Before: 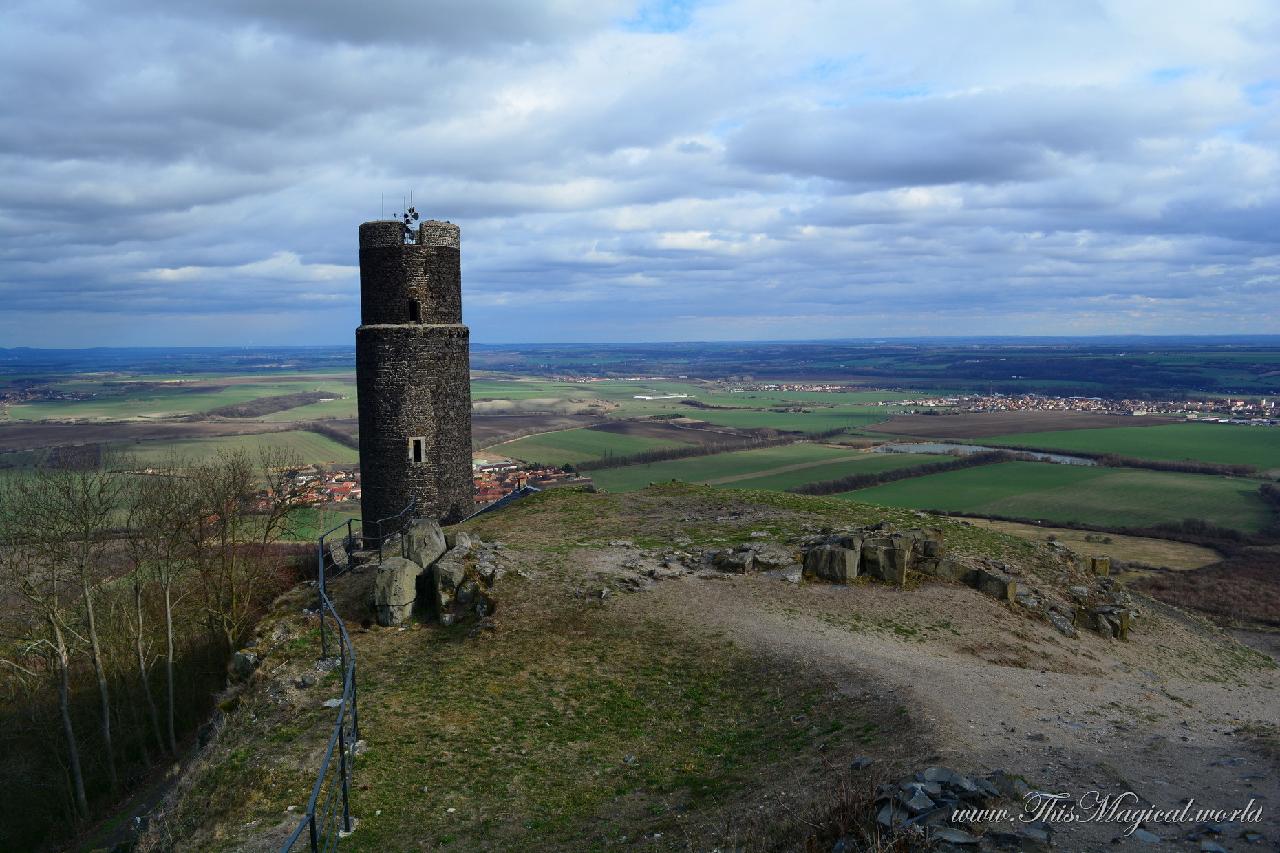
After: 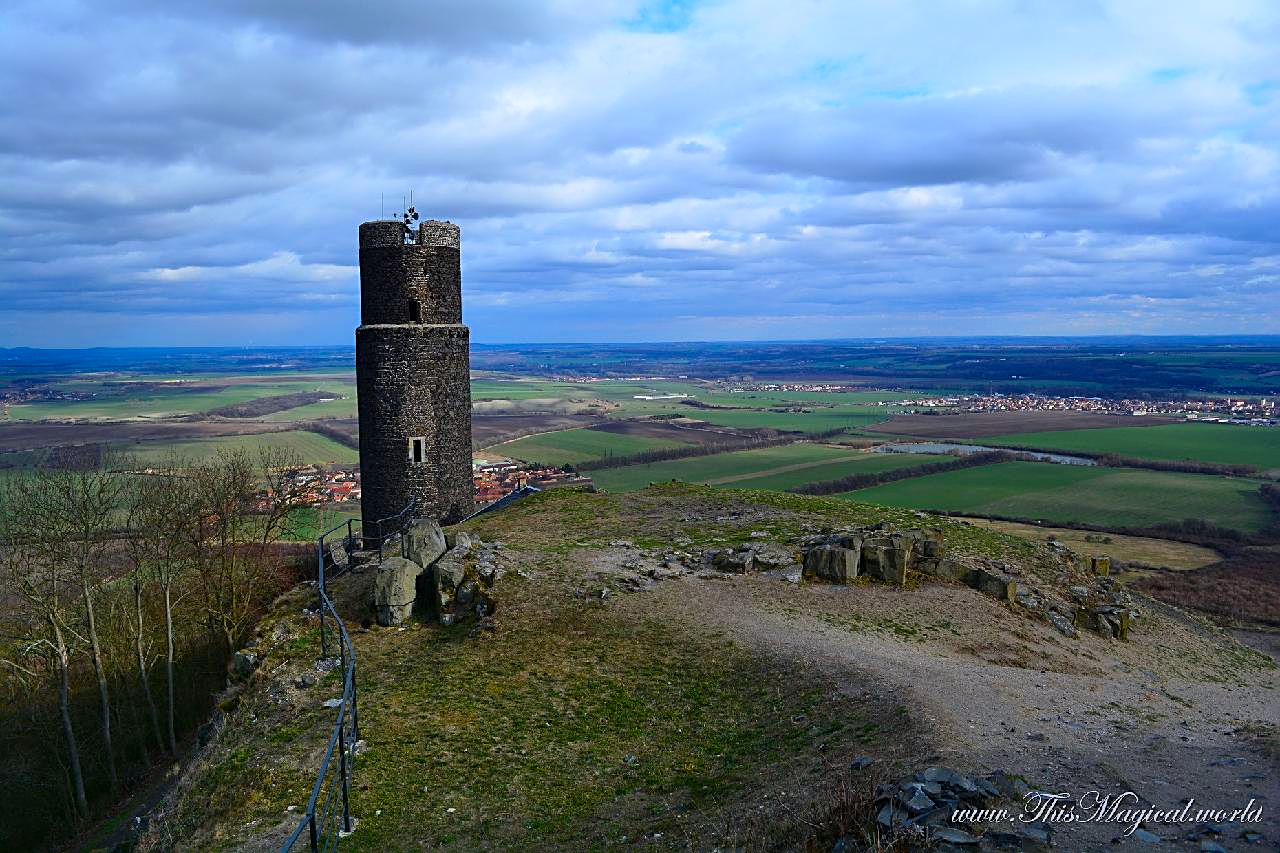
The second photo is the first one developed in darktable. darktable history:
white balance: red 0.984, blue 1.059
sharpen: on, module defaults
color balance rgb: perceptual saturation grading › global saturation 25%, global vibrance 20%
